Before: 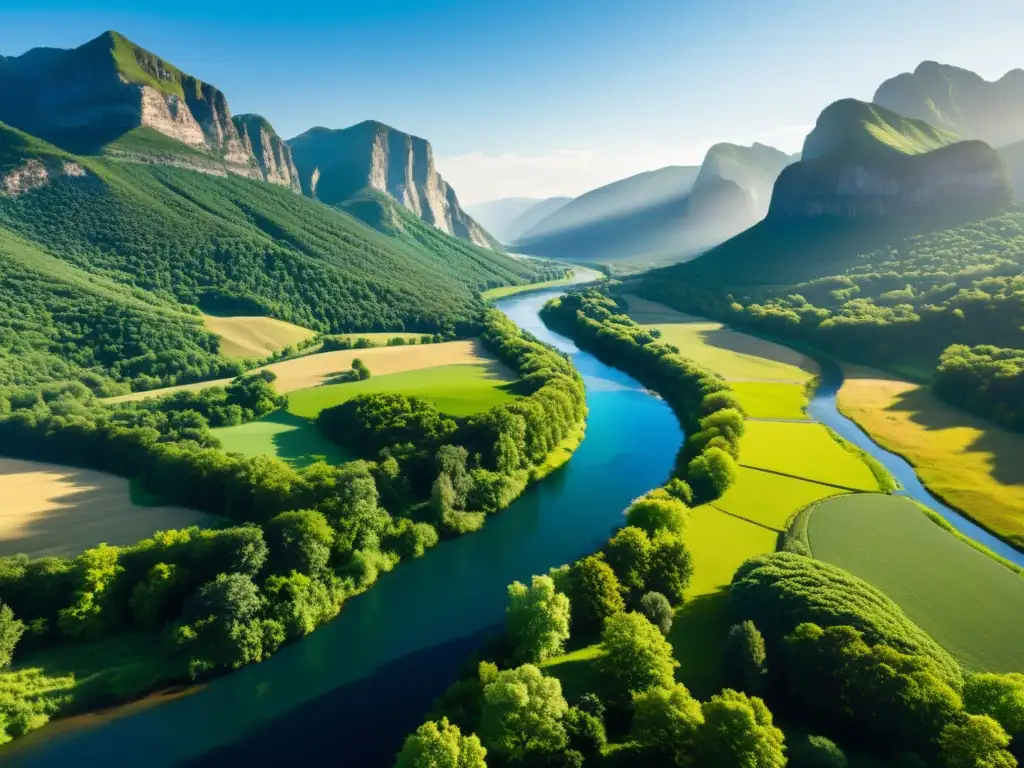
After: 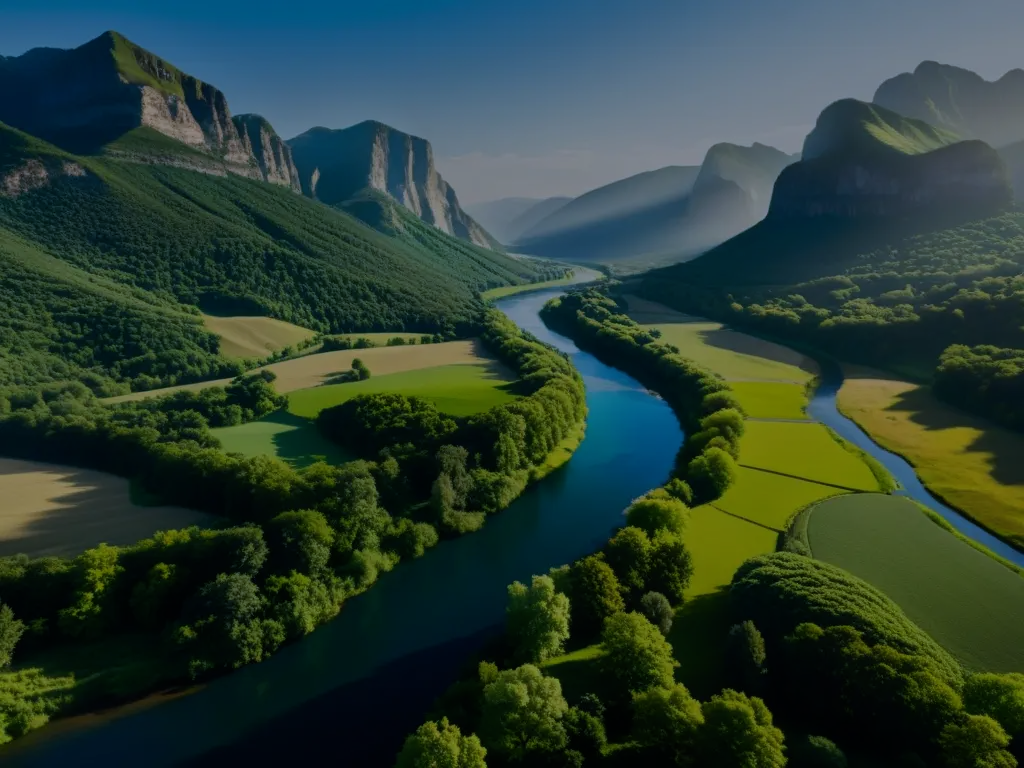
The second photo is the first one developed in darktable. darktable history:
white balance: red 0.954, blue 1.079
tone equalizer: -8 EV -2 EV, -7 EV -2 EV, -6 EV -2 EV, -5 EV -2 EV, -4 EV -2 EV, -3 EV -2 EV, -2 EV -2 EV, -1 EV -1.63 EV, +0 EV -2 EV
